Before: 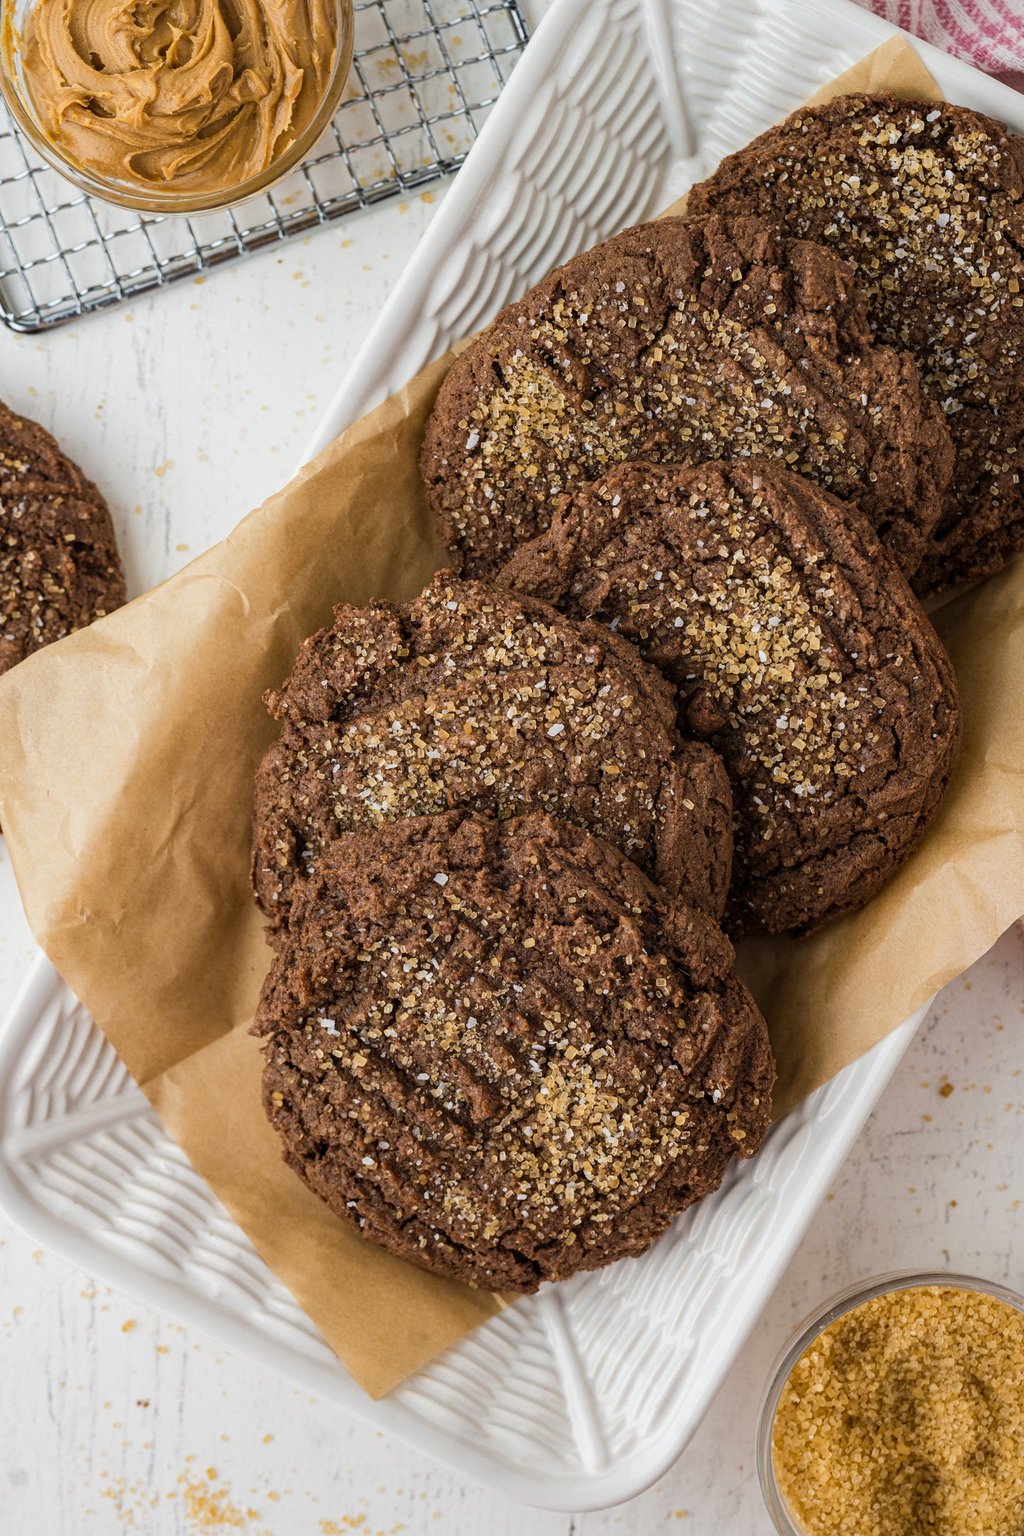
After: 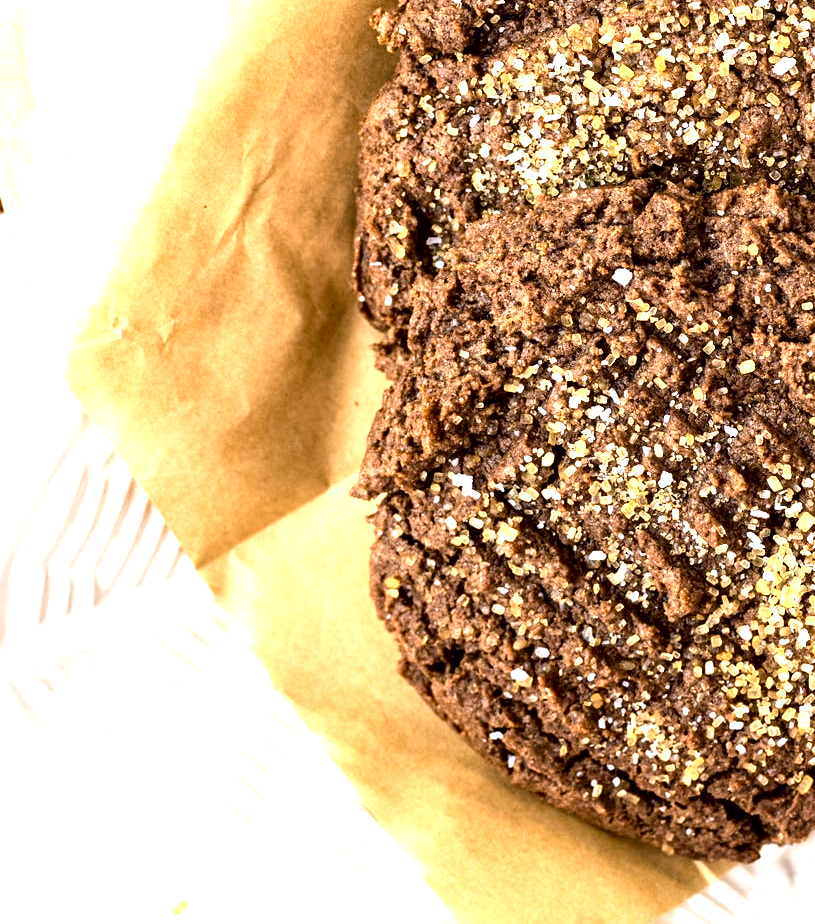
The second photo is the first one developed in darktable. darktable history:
tone equalizer: -8 EV -0.75 EV, -7 EV -0.7 EV, -6 EV -0.6 EV, -5 EV -0.4 EV, -3 EV 0.4 EV, -2 EV 0.6 EV, -1 EV 0.7 EV, +0 EV 0.75 EV, edges refinement/feathering 500, mask exposure compensation -1.57 EV, preserve details no
crop: top 44.483%, right 43.593%, bottom 12.892%
exposure: black level correction 0.008, exposure 0.979 EV, compensate highlight preservation false
local contrast: mode bilateral grid, contrast 20, coarseness 50, detail 120%, midtone range 0.2
